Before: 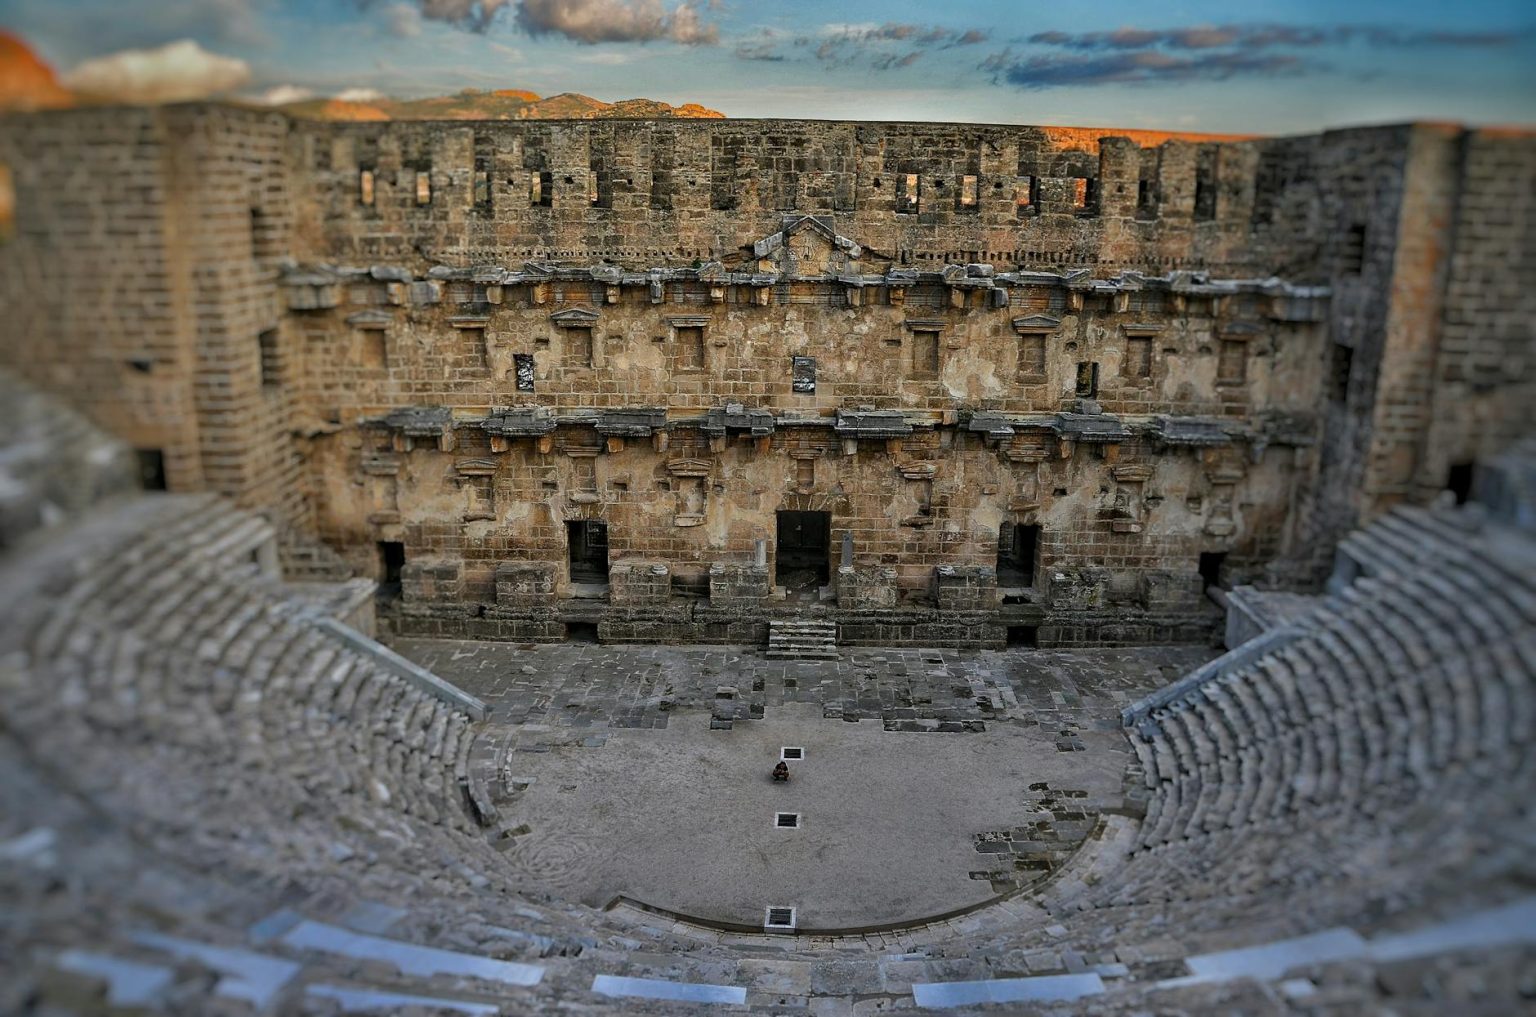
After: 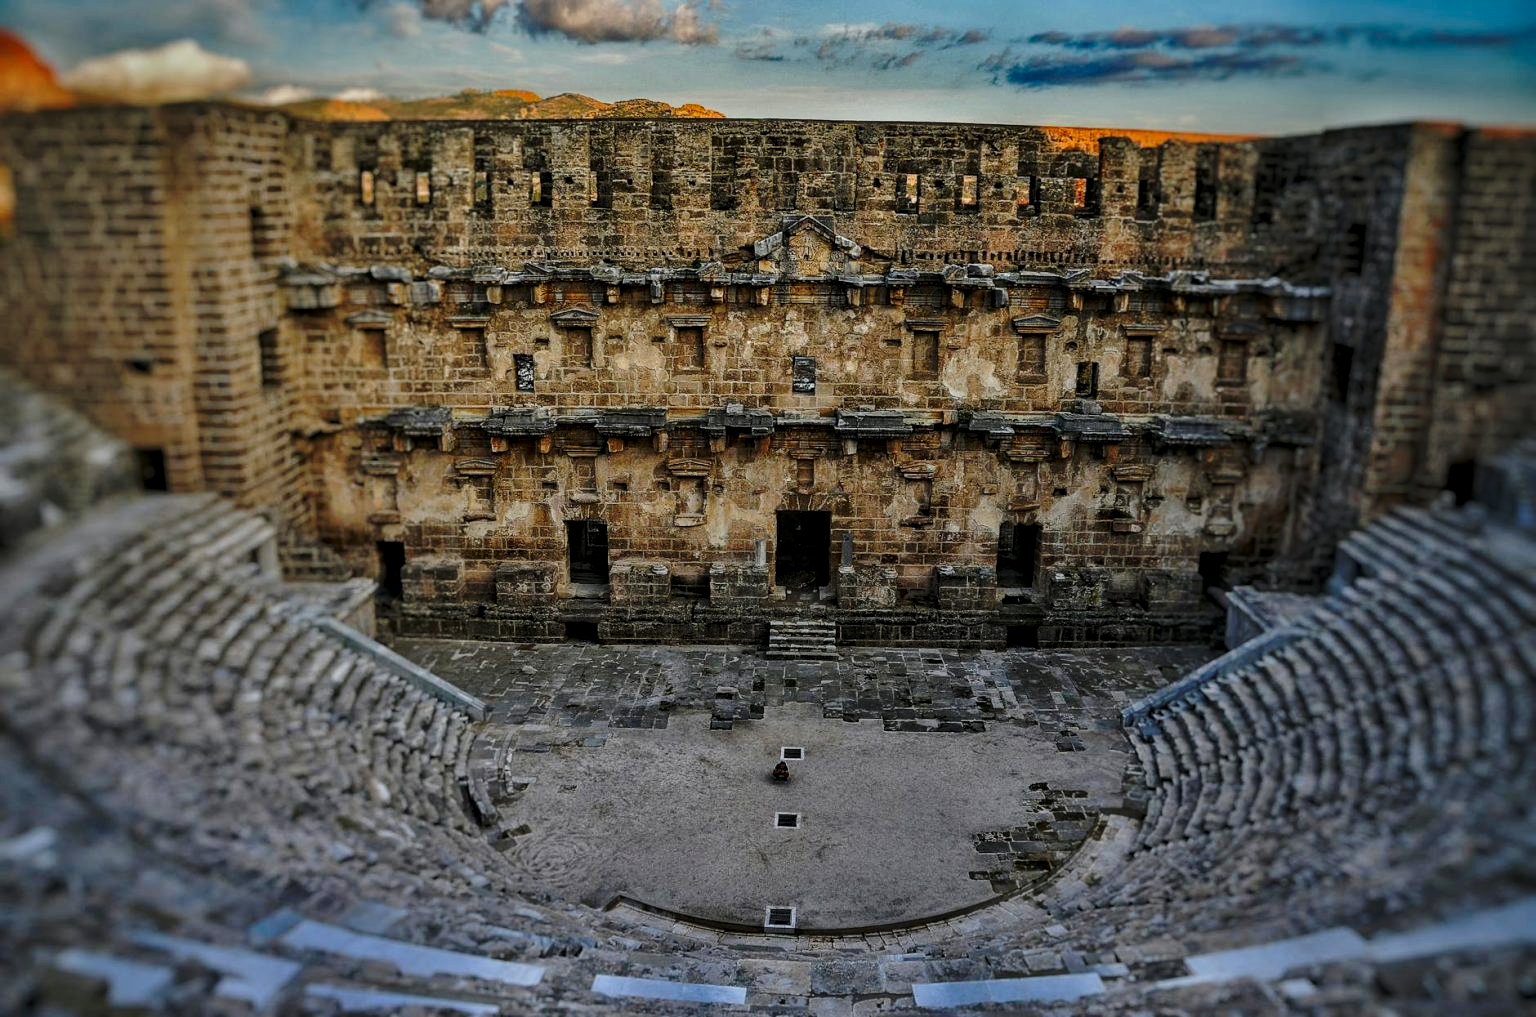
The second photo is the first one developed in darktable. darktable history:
tone equalizer: edges refinement/feathering 500, mask exposure compensation -1.57 EV, preserve details no
exposure: exposure -0.051 EV, compensate exposure bias true, compensate highlight preservation false
local contrast: on, module defaults
base curve: curves: ch0 [(0, 0) (0.073, 0.04) (0.157, 0.139) (0.492, 0.492) (0.758, 0.758) (1, 1)], preserve colors none
